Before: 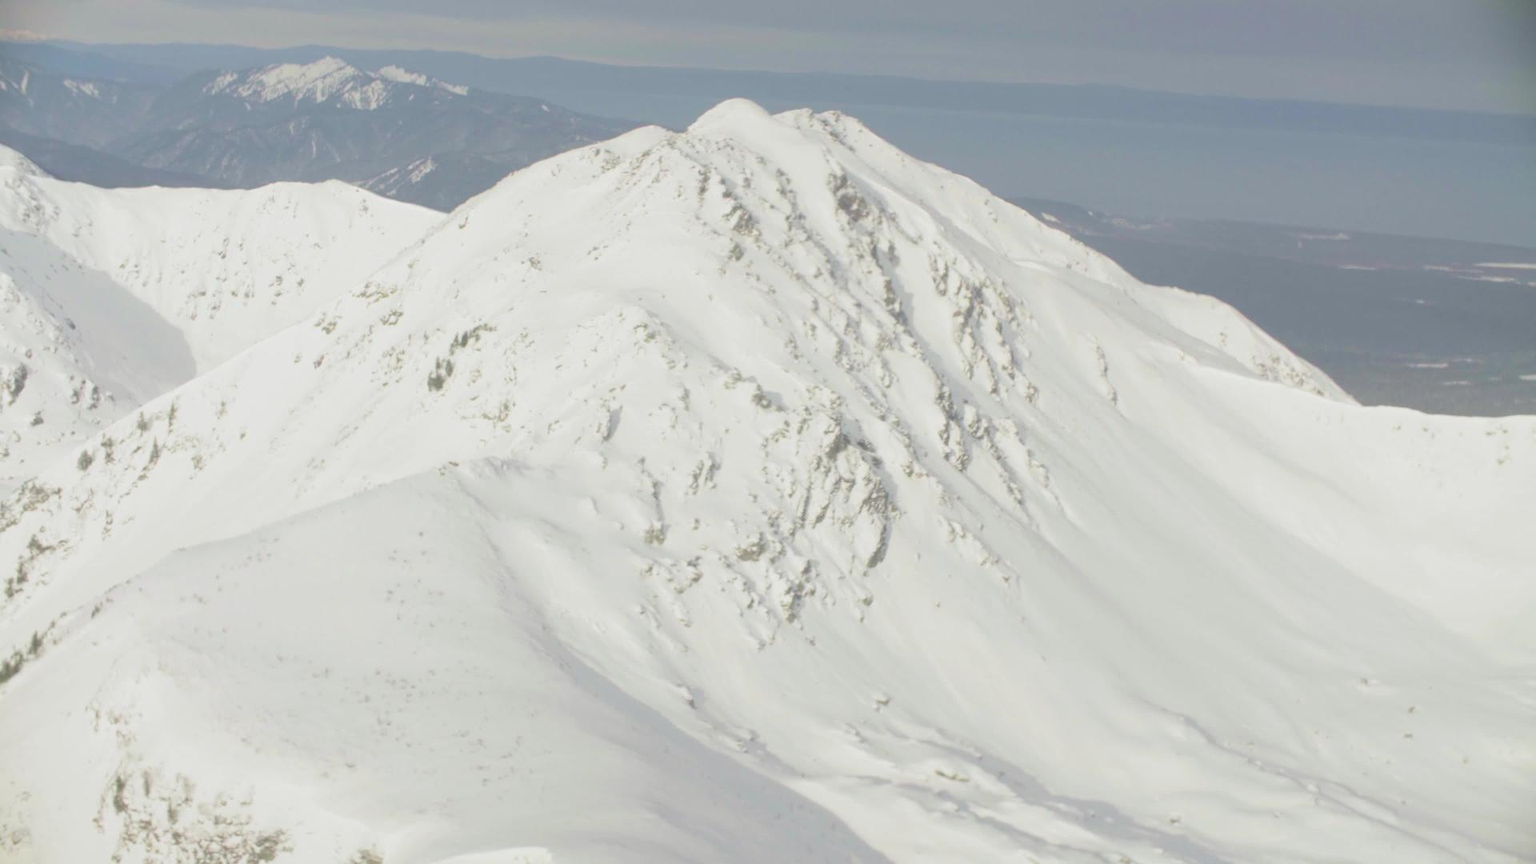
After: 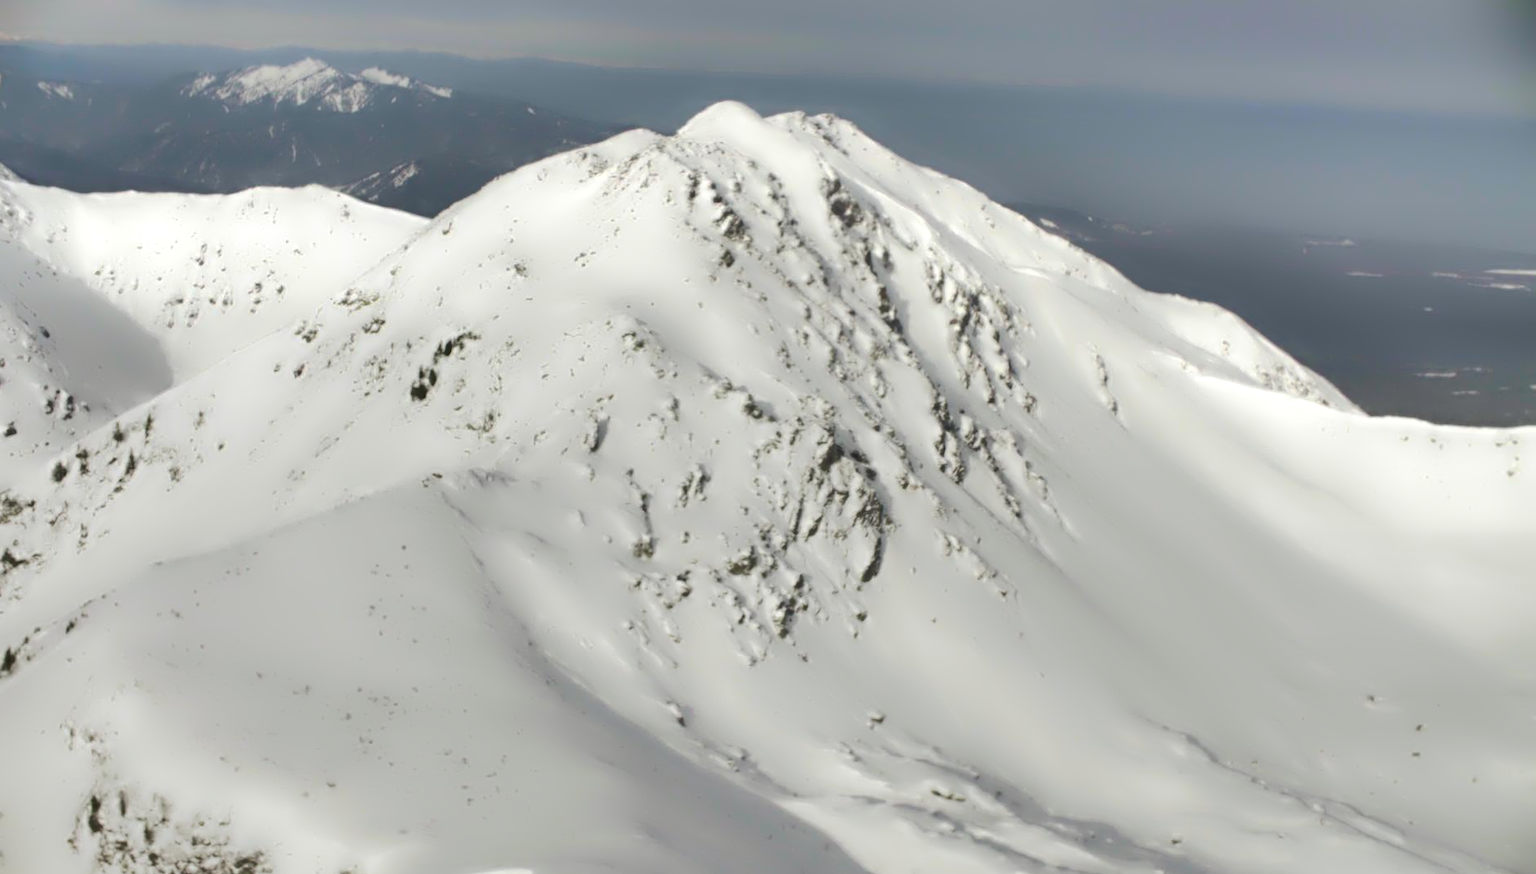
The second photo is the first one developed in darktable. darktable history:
crop and rotate: left 1.774%, right 0.633%, bottom 1.28%
tone curve: curves: ch0 [(0, 0) (0.003, 0.014) (0.011, 0.014) (0.025, 0.022) (0.044, 0.041) (0.069, 0.063) (0.1, 0.086) (0.136, 0.118) (0.177, 0.161) (0.224, 0.211) (0.277, 0.262) (0.335, 0.323) (0.399, 0.384) (0.468, 0.459) (0.543, 0.54) (0.623, 0.624) (0.709, 0.711) (0.801, 0.796) (0.898, 0.879) (1, 1)], preserve colors none
contrast equalizer: y [[0.783, 0.666, 0.575, 0.77, 0.556, 0.501], [0.5 ×6], [0.5 ×6], [0, 0.02, 0.272, 0.399, 0.062, 0], [0 ×6]]
shadows and highlights: shadows 53, soften with gaussian
